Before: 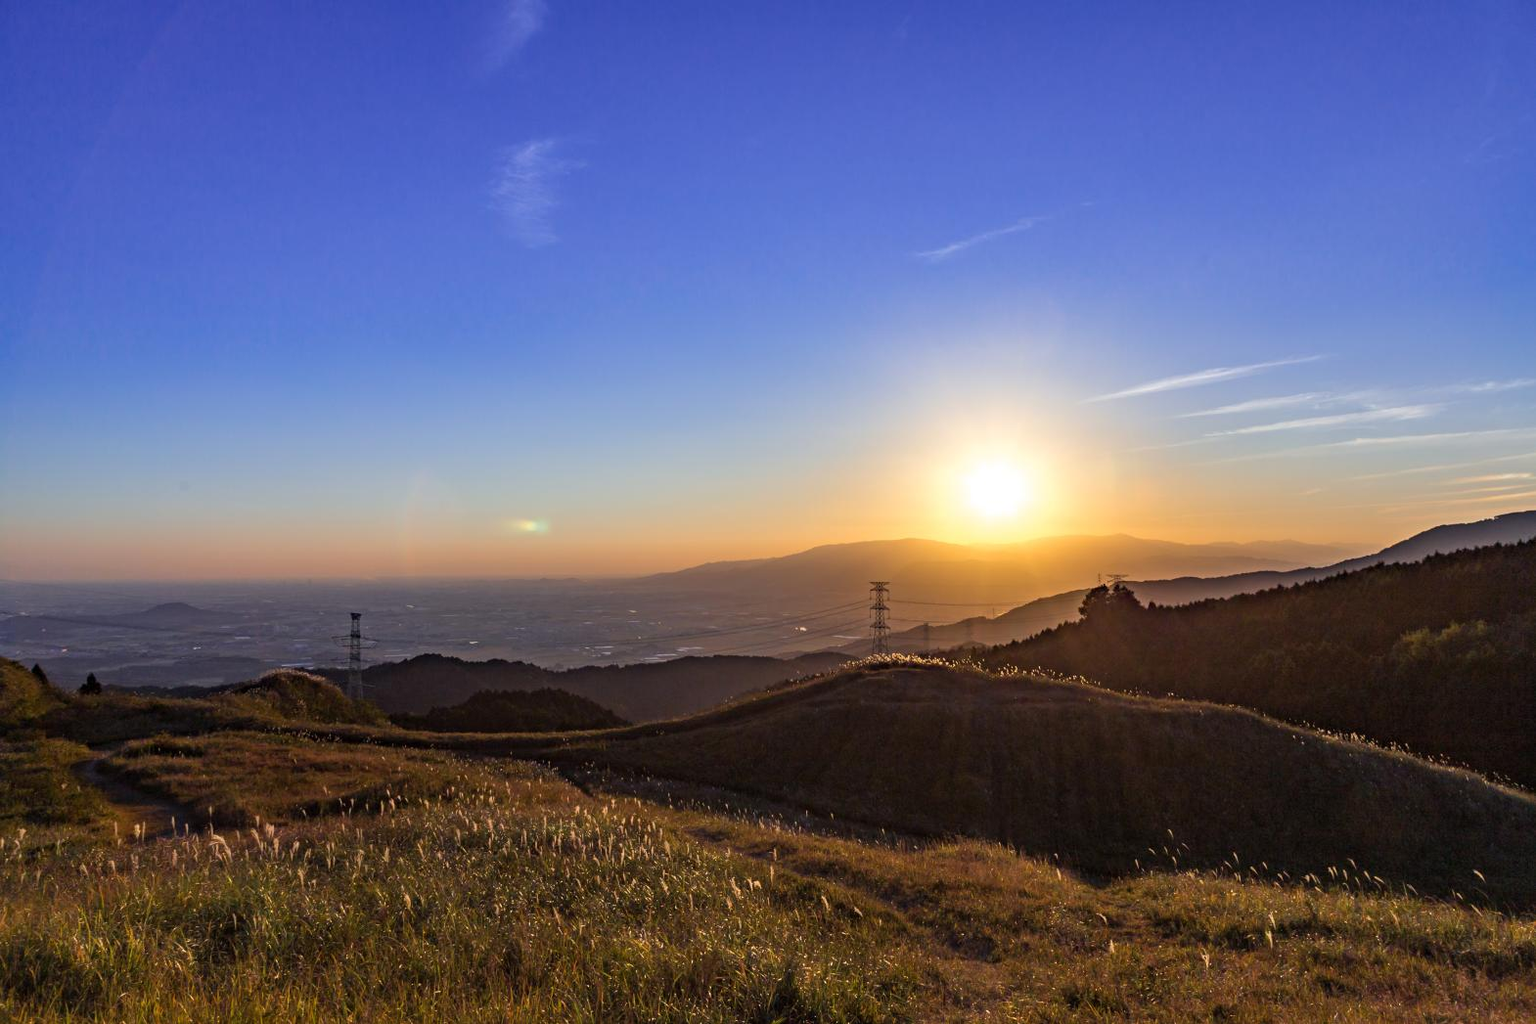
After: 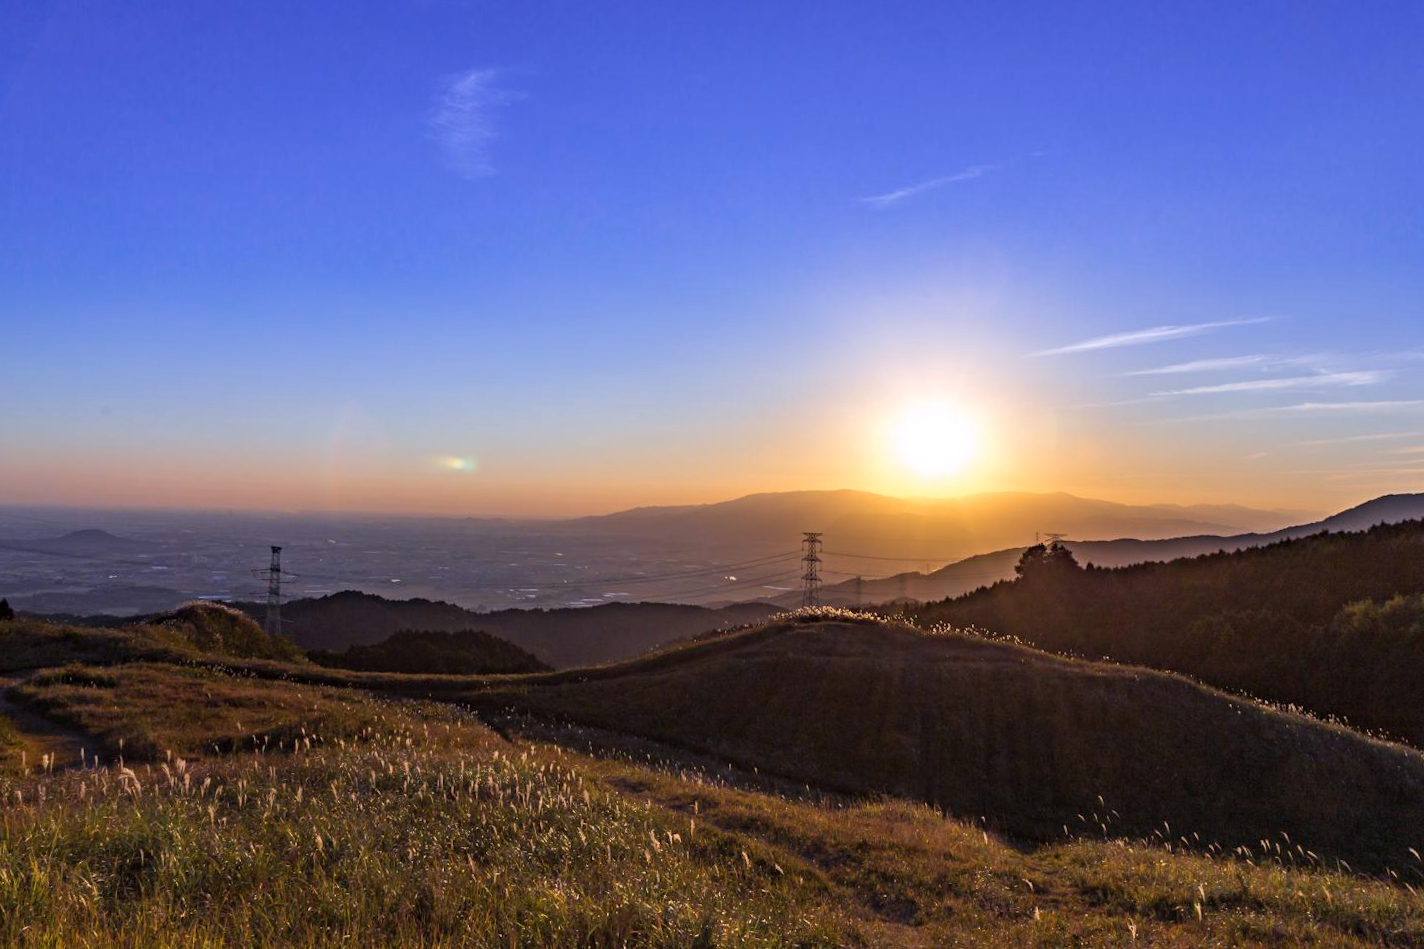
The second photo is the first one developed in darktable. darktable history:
white balance: red 1.004, blue 1.096
crop and rotate: angle -1.96°, left 3.097%, top 4.154%, right 1.586%, bottom 0.529%
